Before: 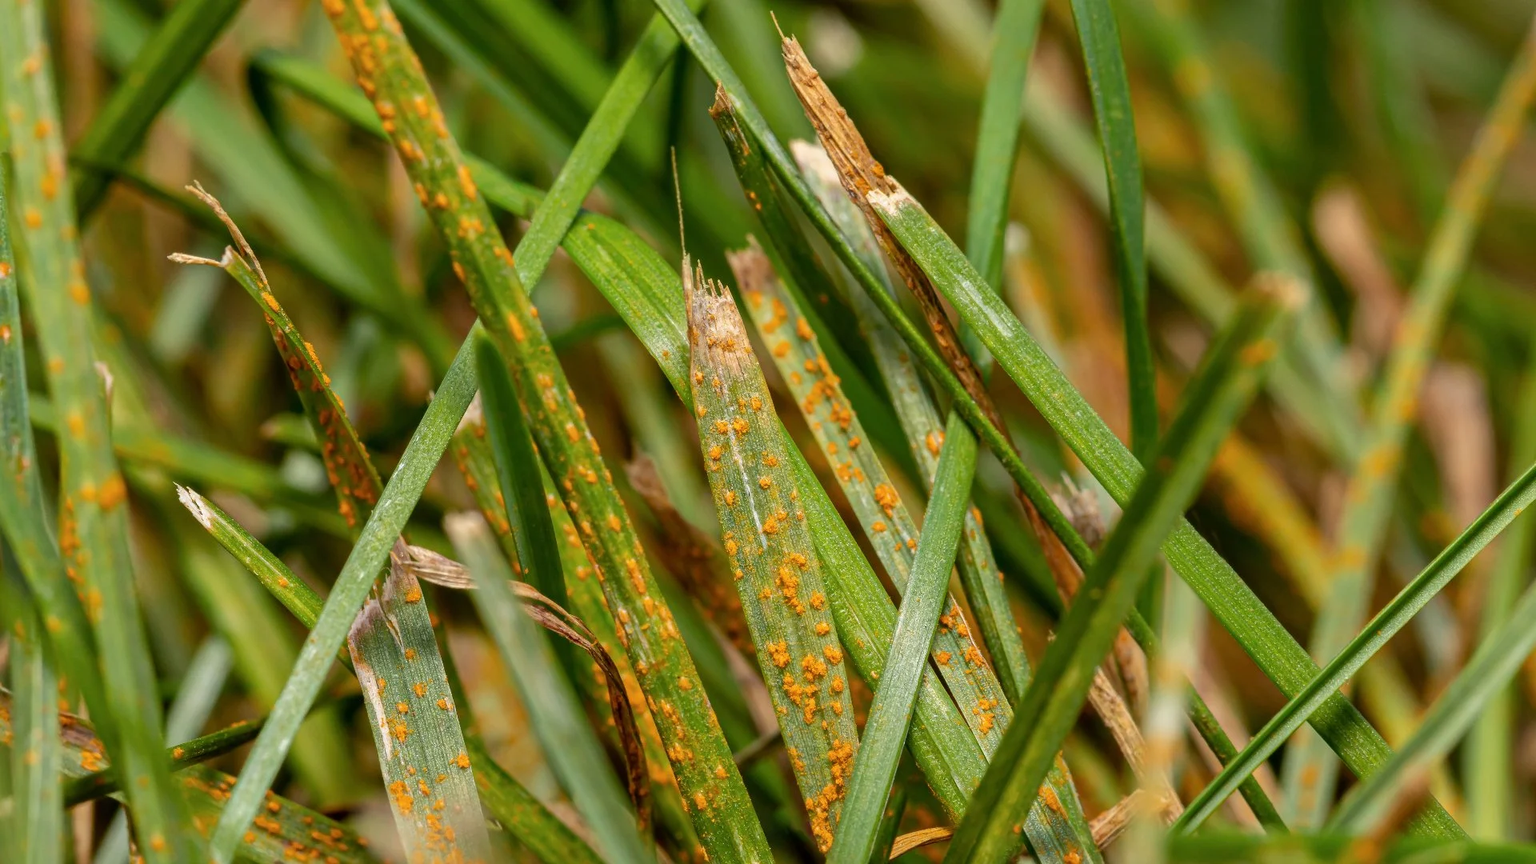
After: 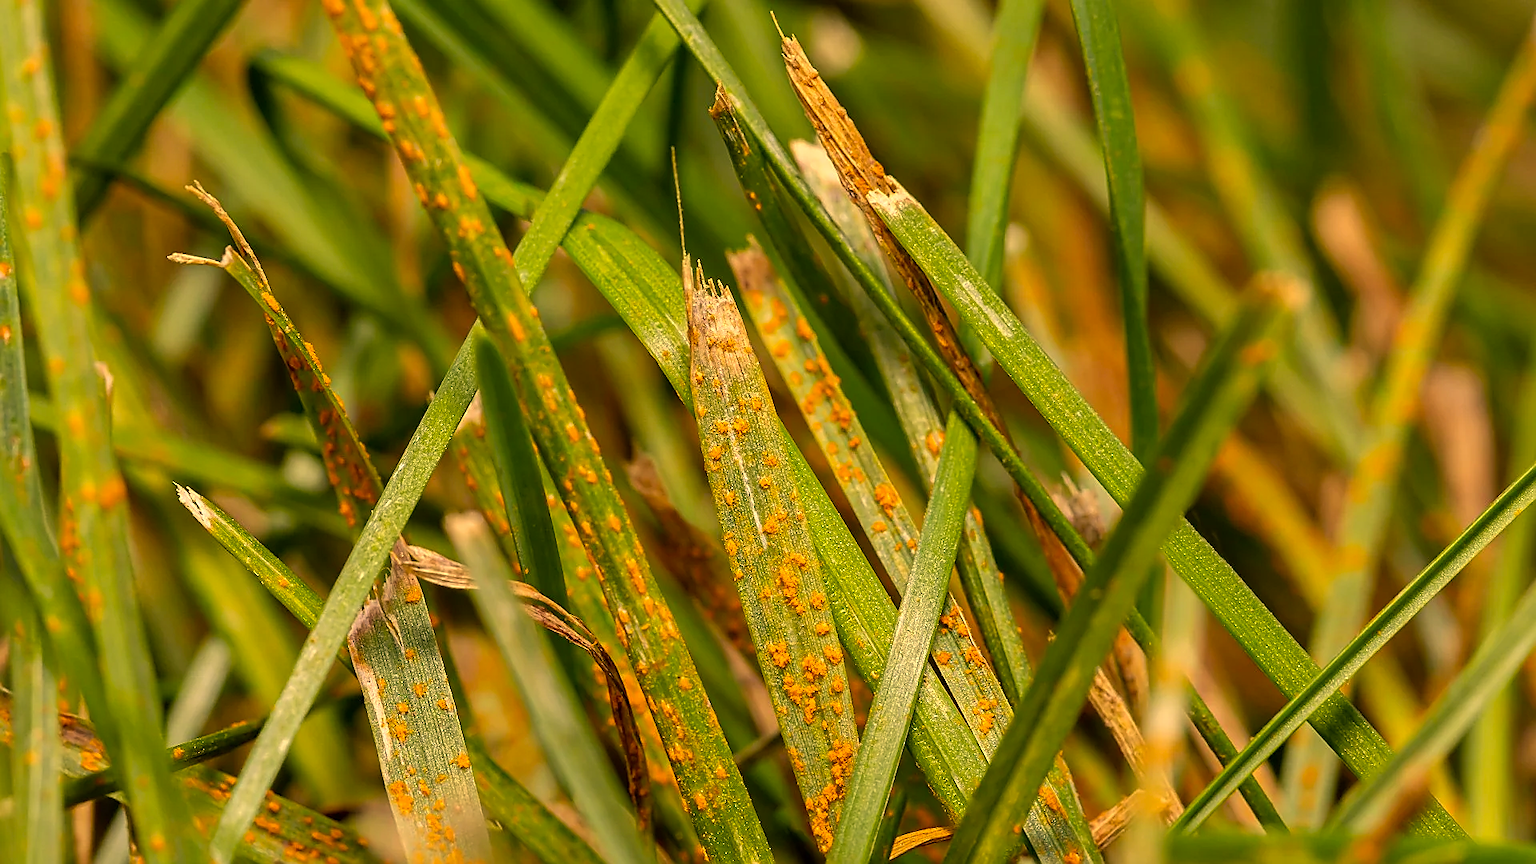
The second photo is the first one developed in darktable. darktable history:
sharpen: radius 1.4, amount 1.25, threshold 0.7
color correction: highlights a* 15, highlights b* 31.55
exposure: exposure 0.127 EV, compensate highlight preservation false
